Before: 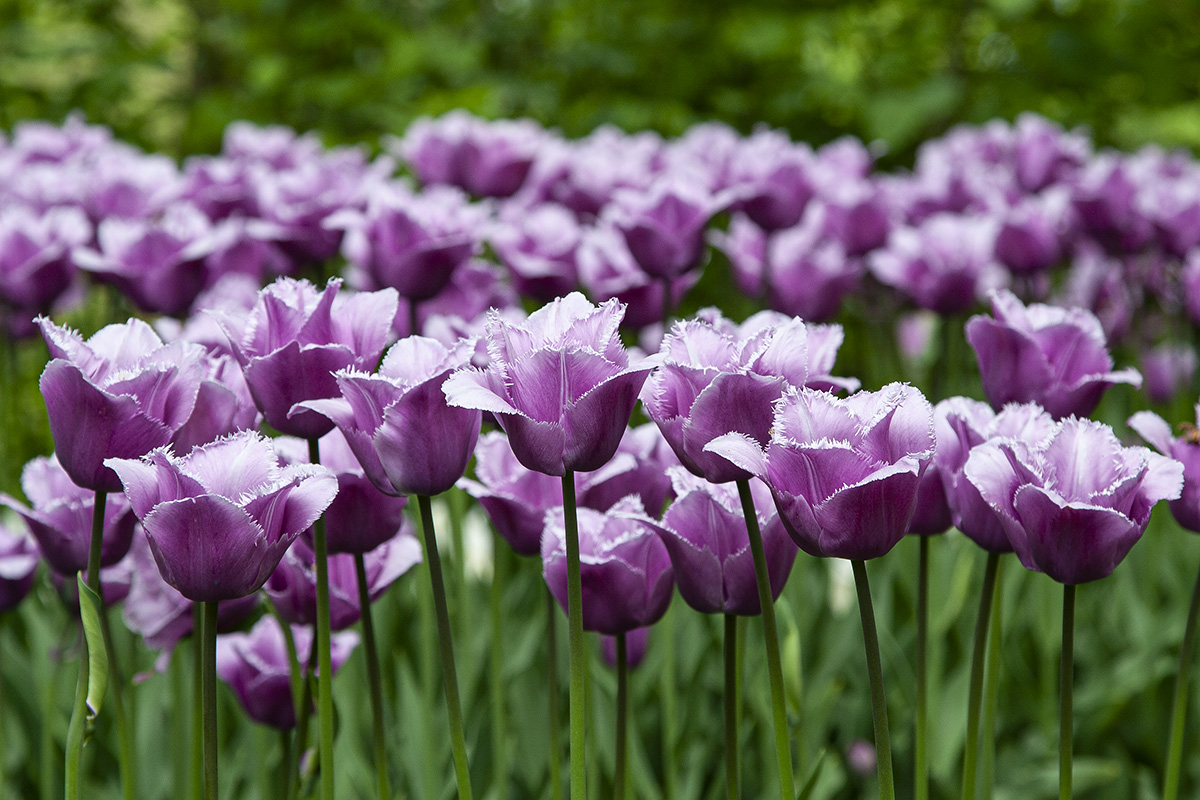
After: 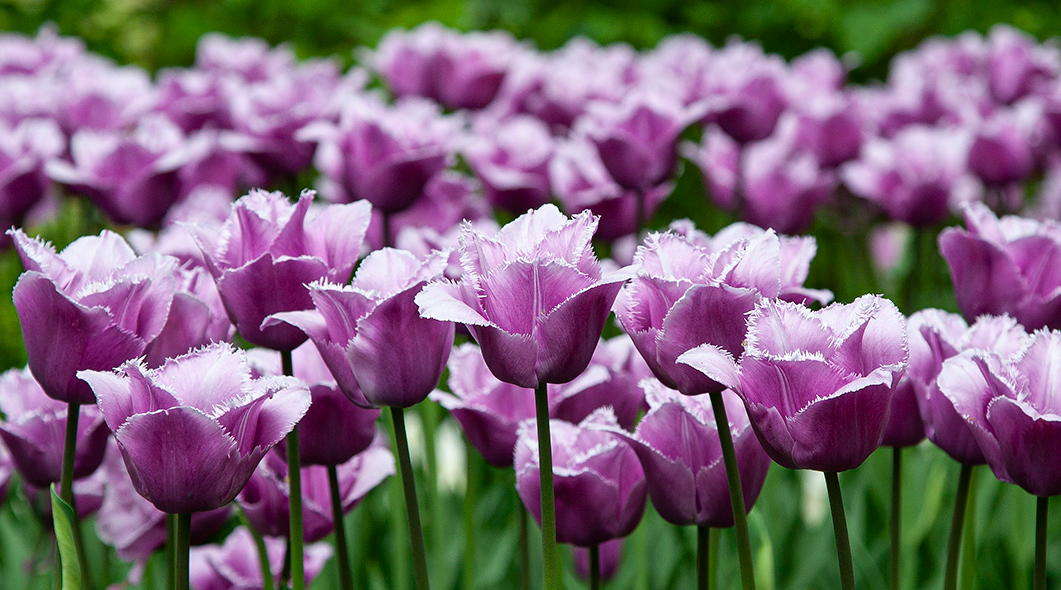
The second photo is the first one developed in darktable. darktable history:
crop and rotate: left 2.316%, top 11.085%, right 9.219%, bottom 15.135%
